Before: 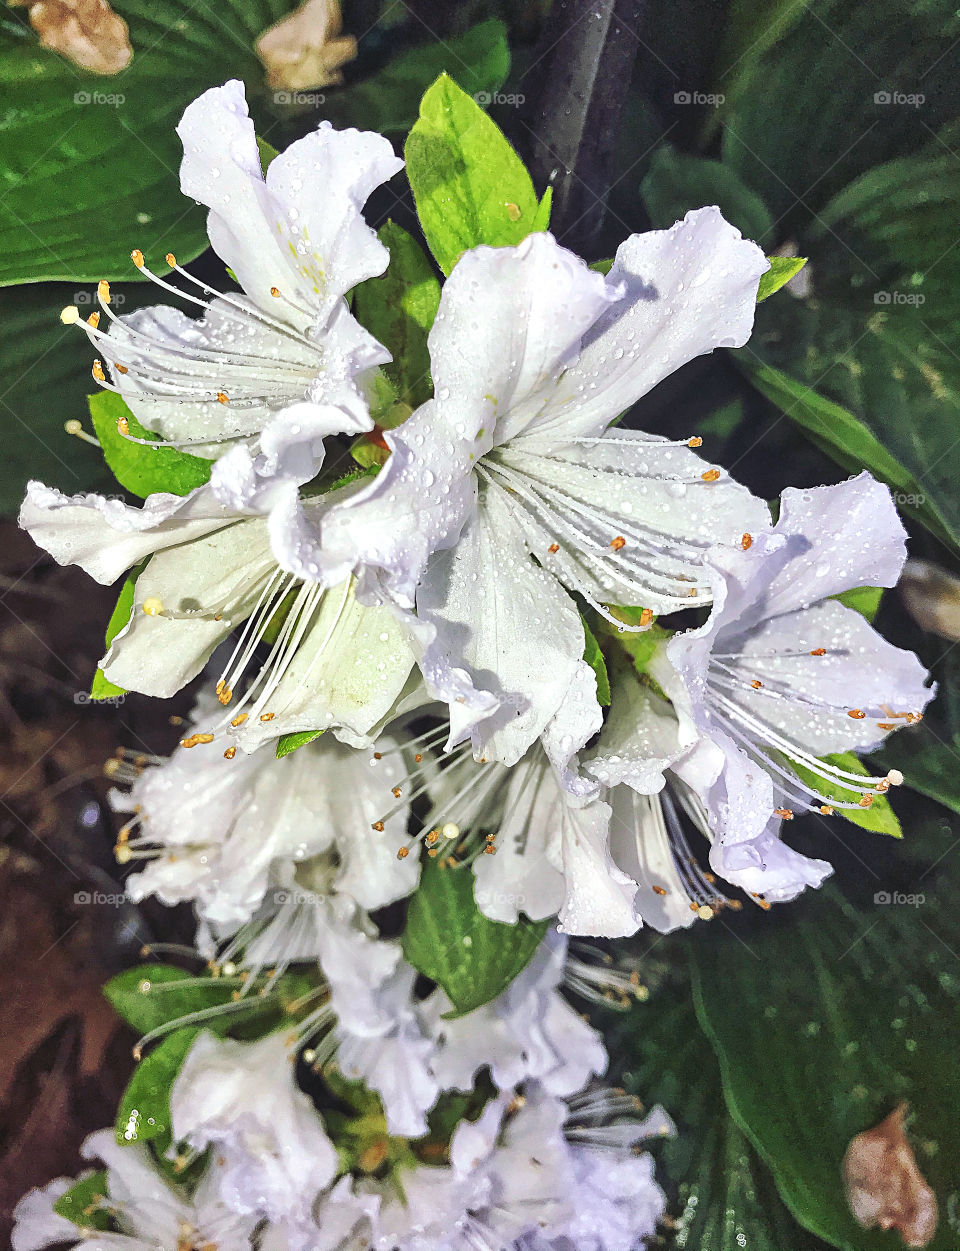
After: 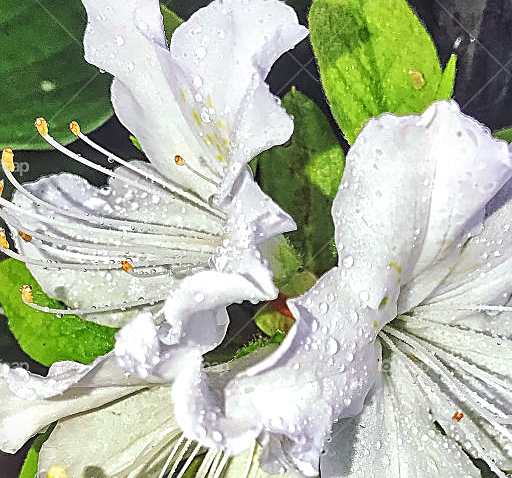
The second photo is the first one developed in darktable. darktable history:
sharpen: on, module defaults
crop: left 10.081%, top 10.577%, right 36.47%, bottom 51.199%
local contrast: on, module defaults
